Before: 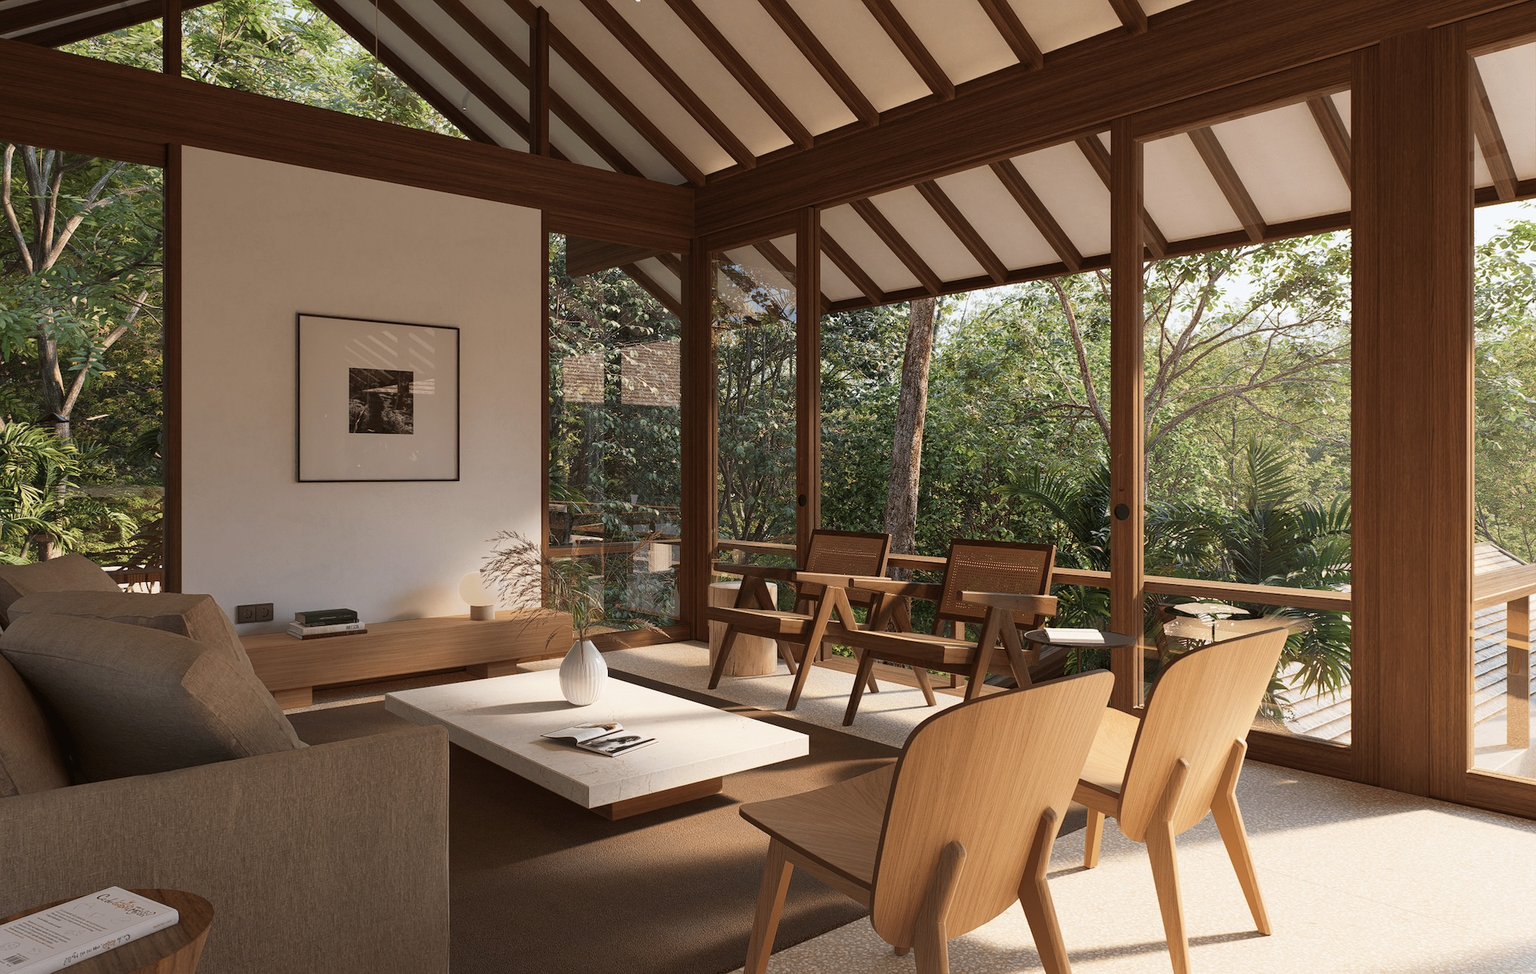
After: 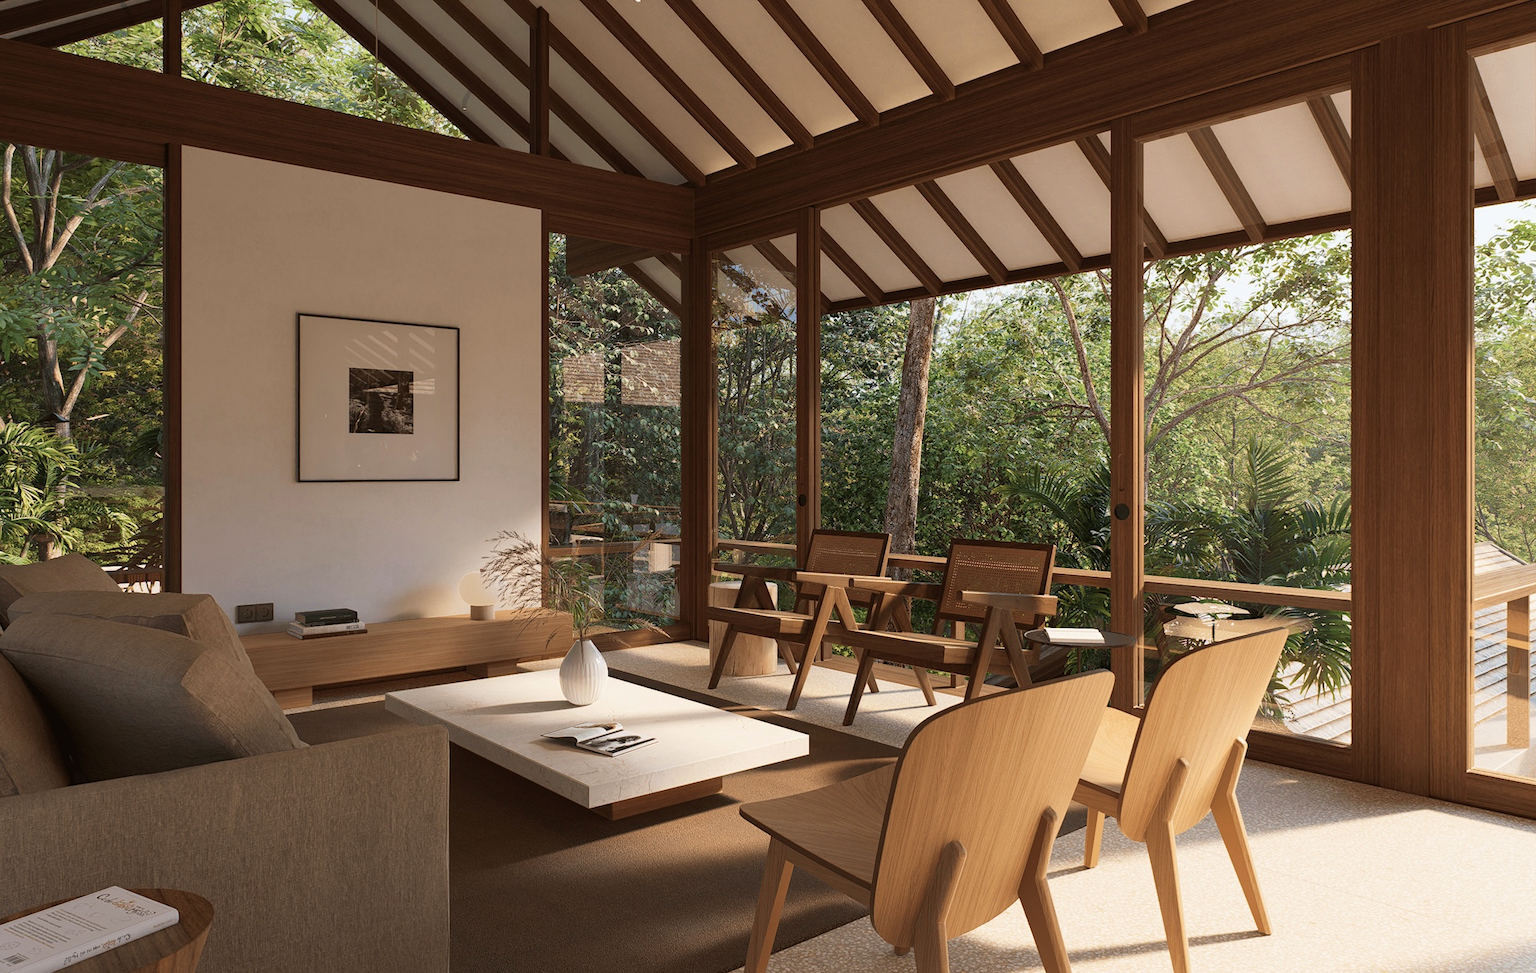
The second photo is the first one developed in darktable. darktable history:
color correction: highlights b* 0.058
velvia: strength 14.69%
